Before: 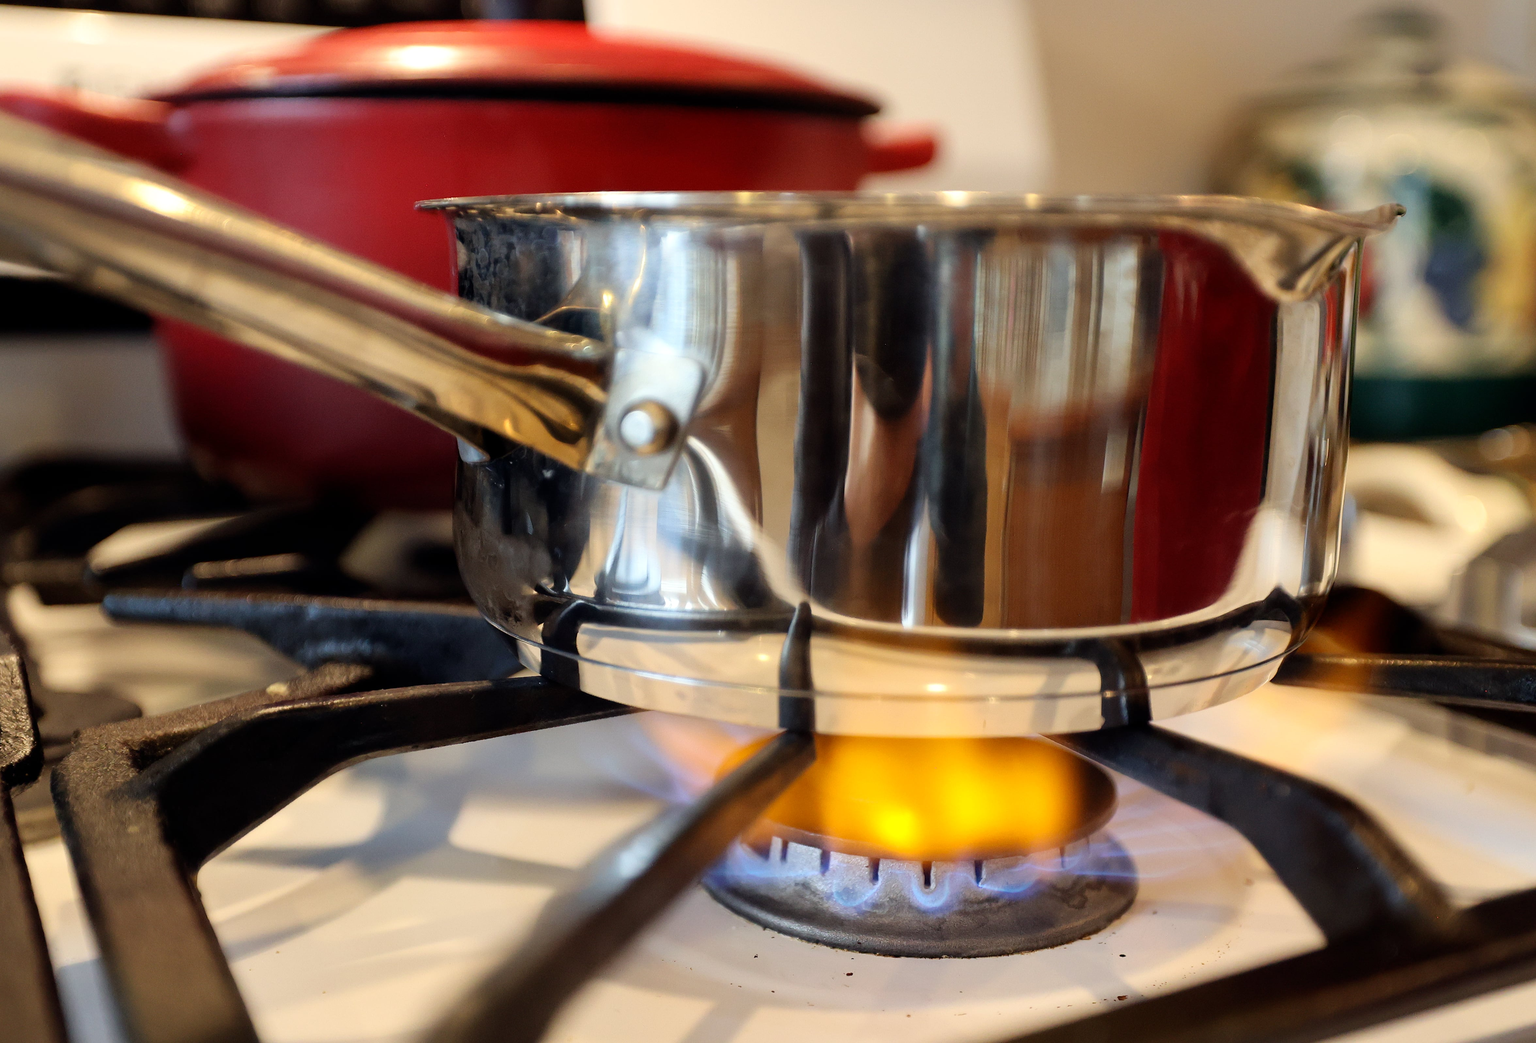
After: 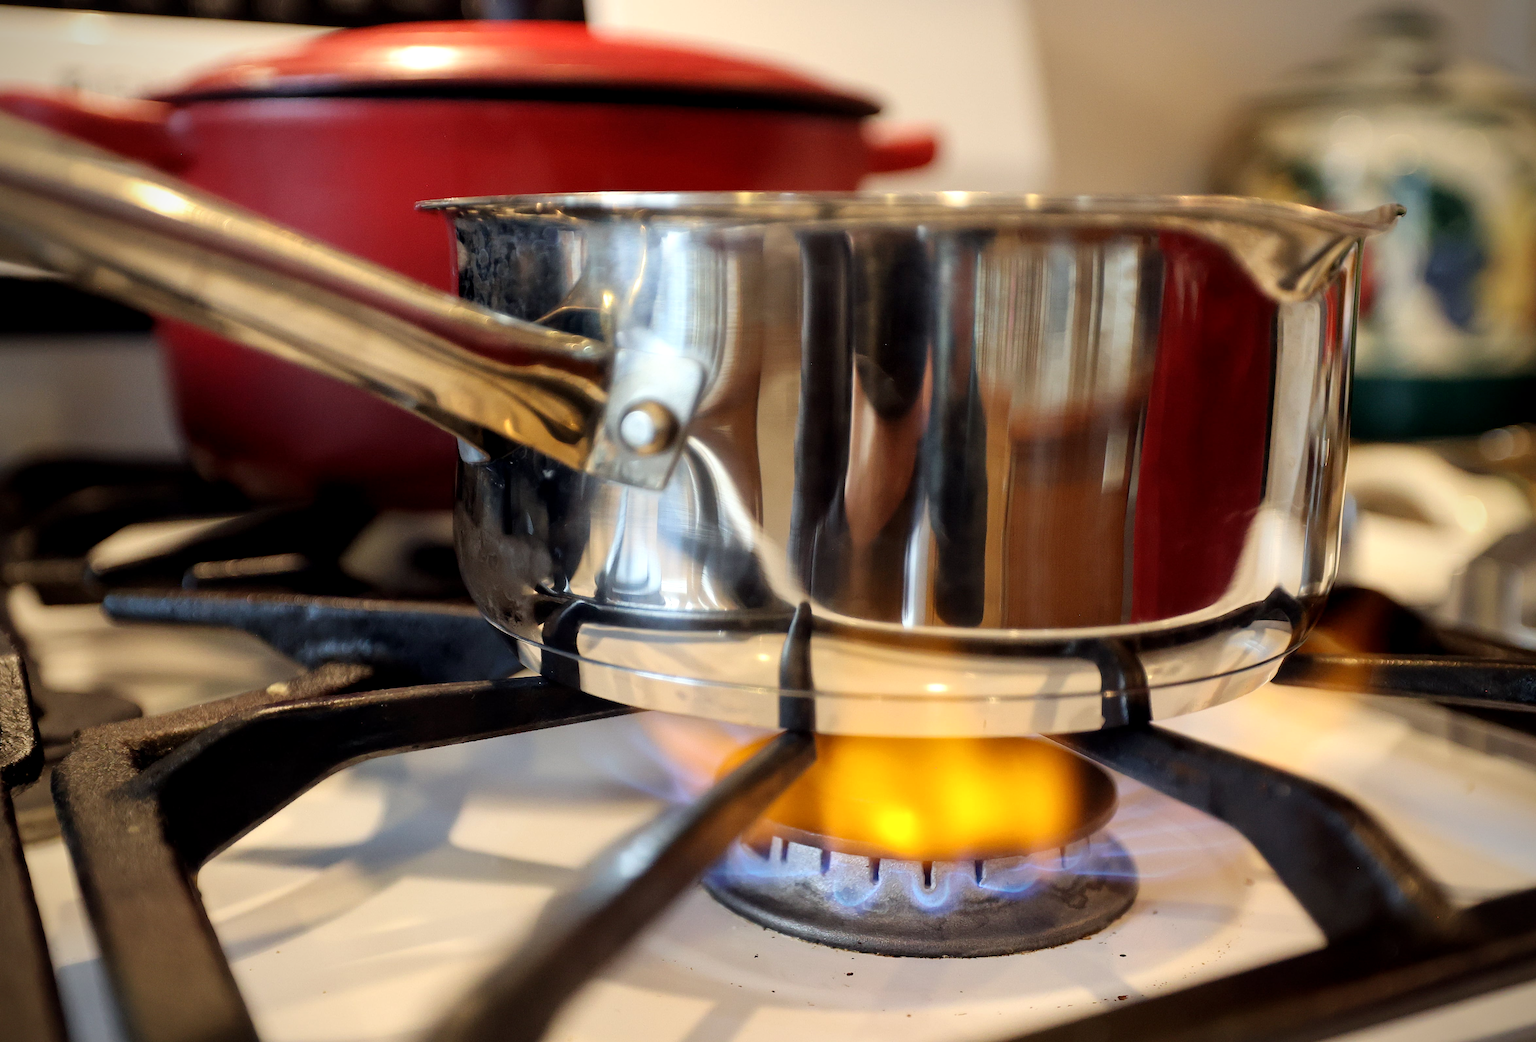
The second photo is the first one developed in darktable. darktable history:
vignetting: brightness -0.63, saturation -0.004
local contrast: highlights 102%, shadows 99%, detail 119%, midtone range 0.2
